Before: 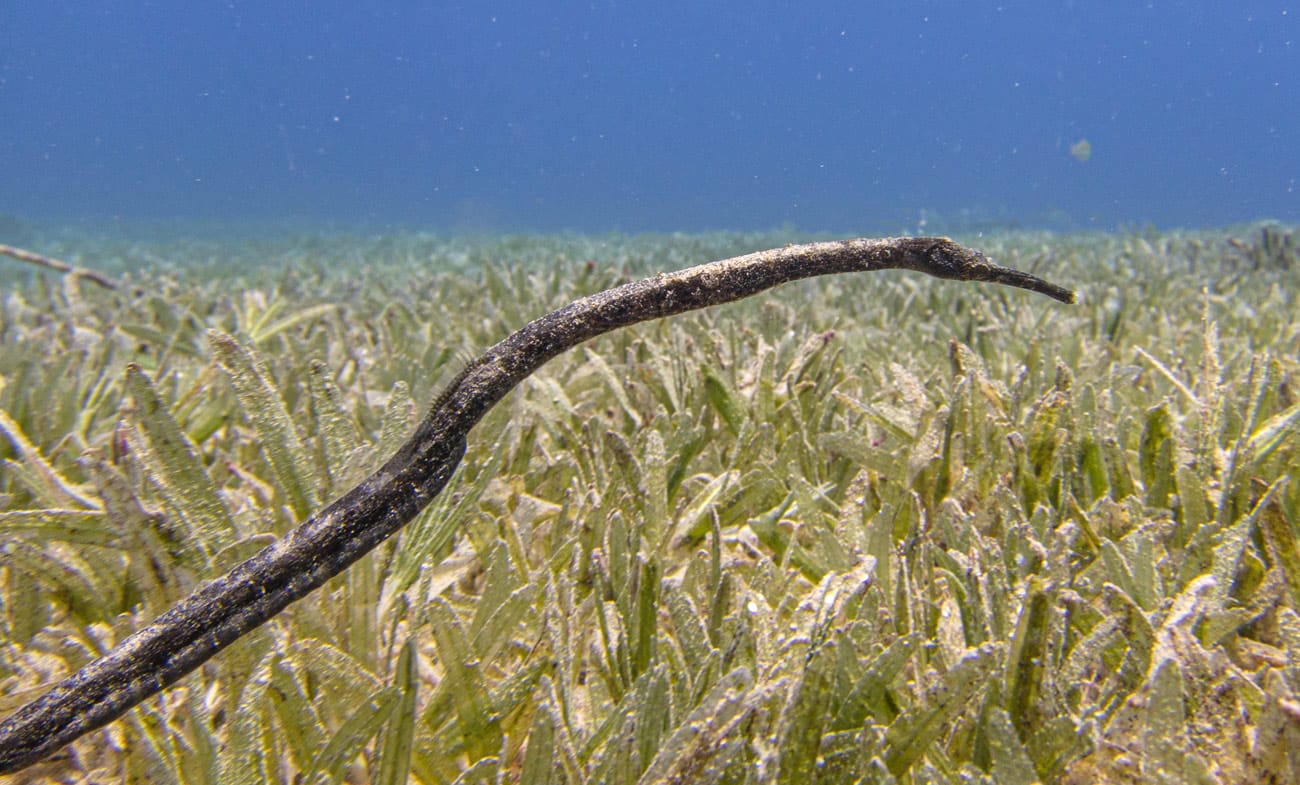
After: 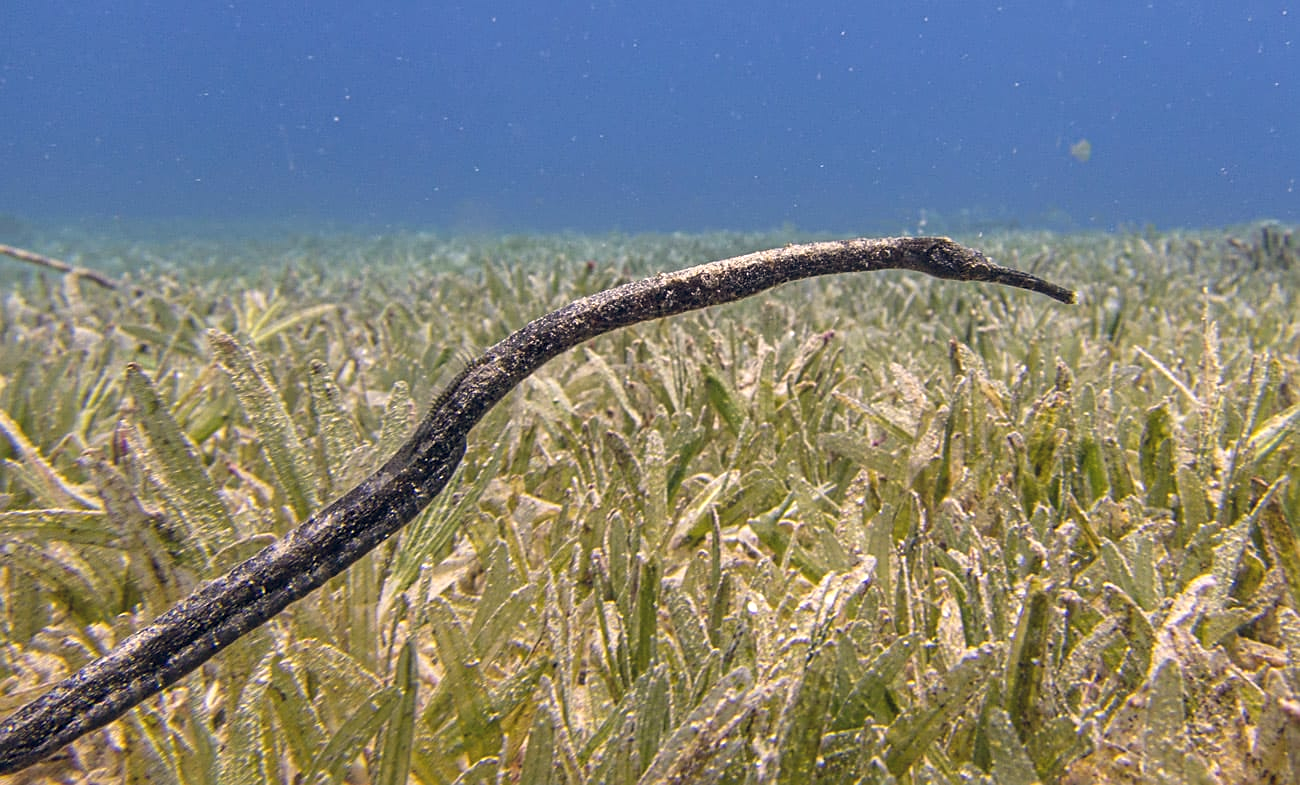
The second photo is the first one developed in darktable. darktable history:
tone equalizer: on, module defaults
sharpen: on, module defaults
color balance rgb: shadows lift › hue 87.51°, highlights gain › chroma 1.62%, highlights gain › hue 55.1°, global offset › chroma 0.1%, global offset › hue 253.66°, linear chroma grading › global chroma 0.5%
